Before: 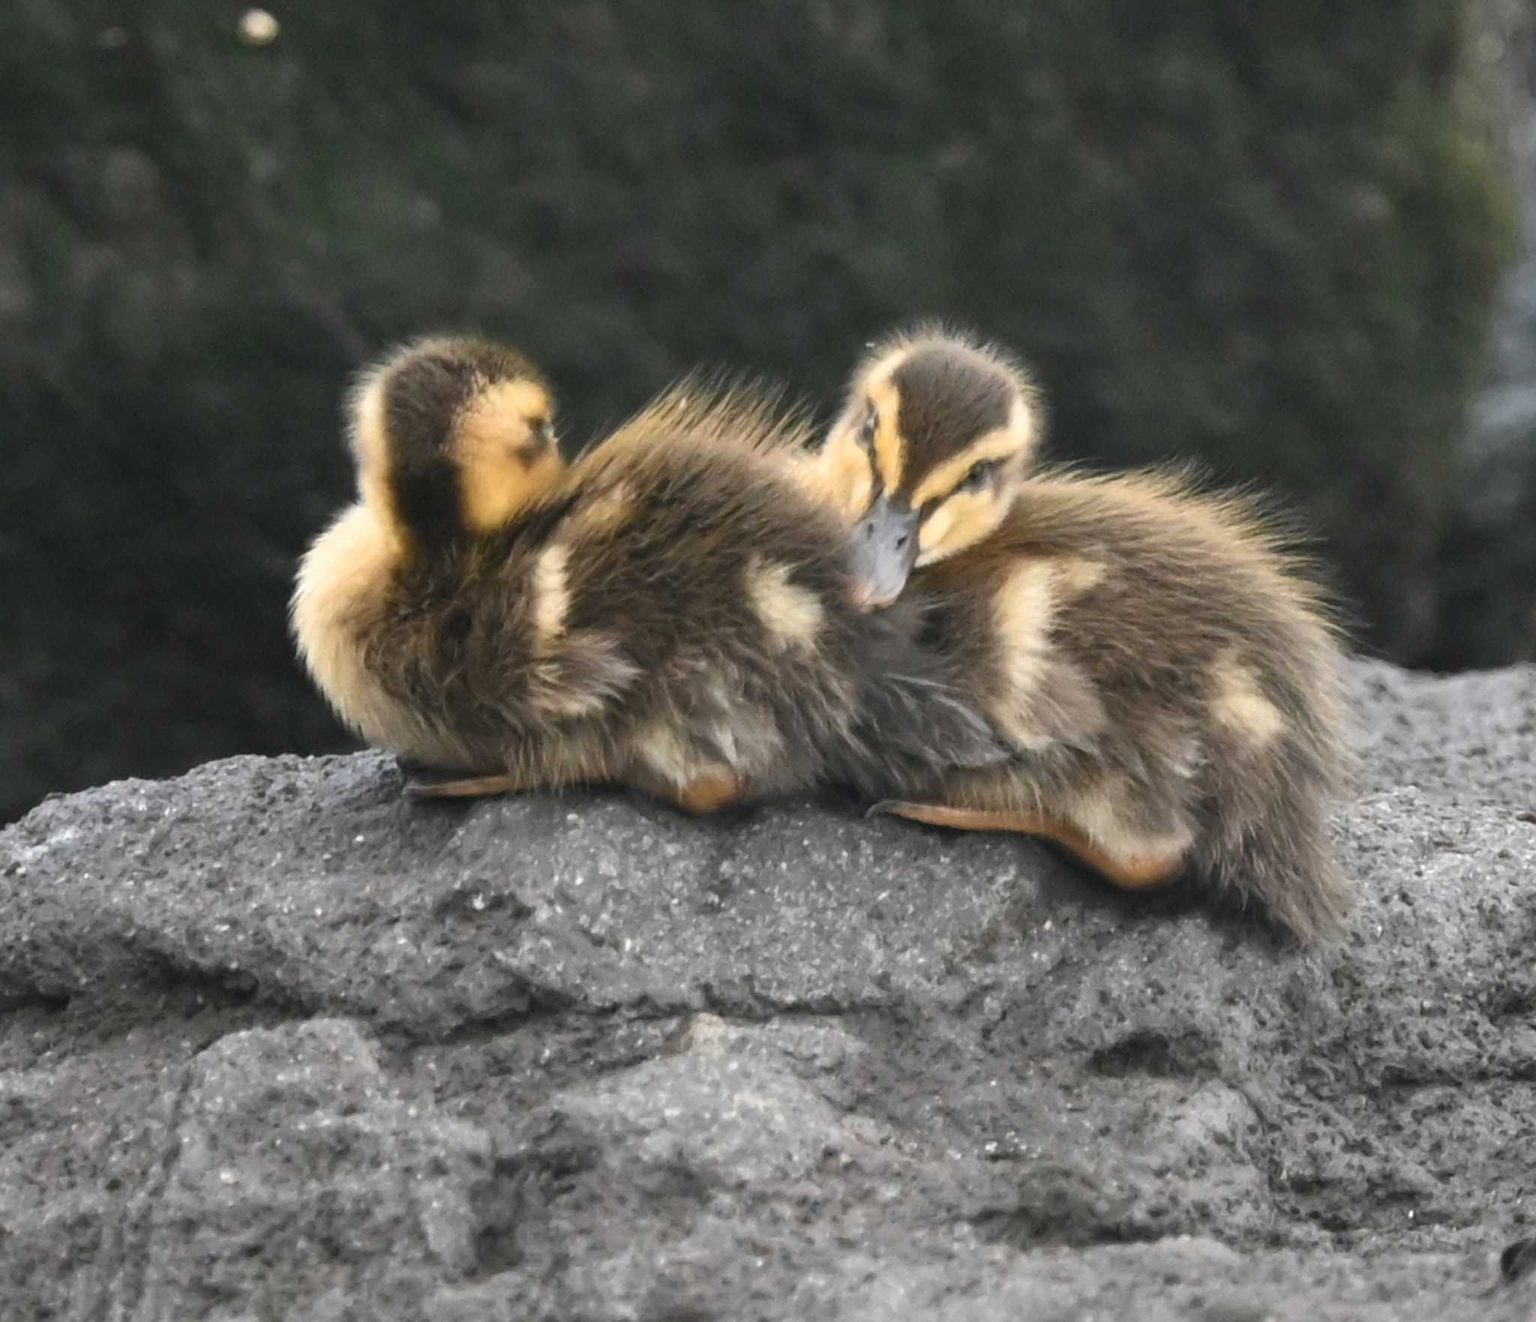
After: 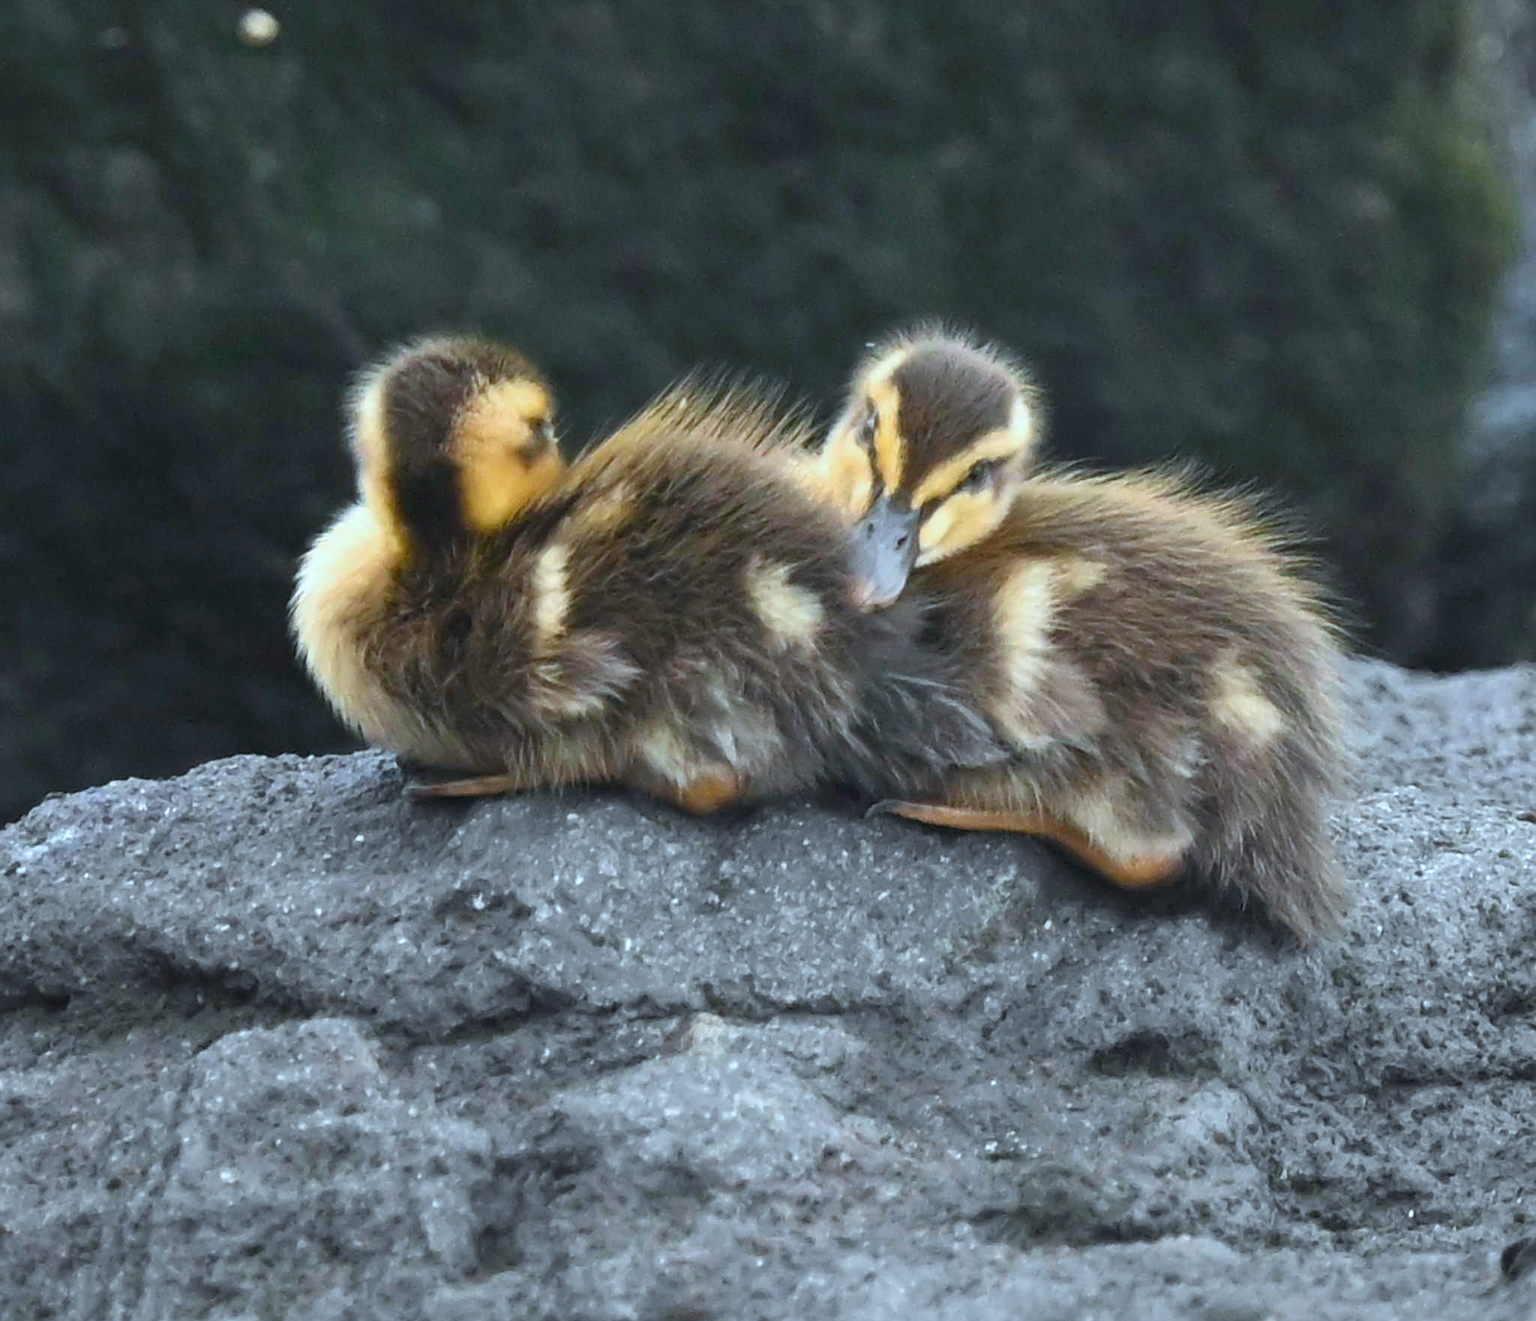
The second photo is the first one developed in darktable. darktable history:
color balance rgb: power › chroma 0.292%, power › hue 22.49°, perceptual saturation grading › global saturation 29.684%
sharpen: on, module defaults
color calibration: illuminant Planckian (black body), x 0.375, y 0.374, temperature 4115.05 K
